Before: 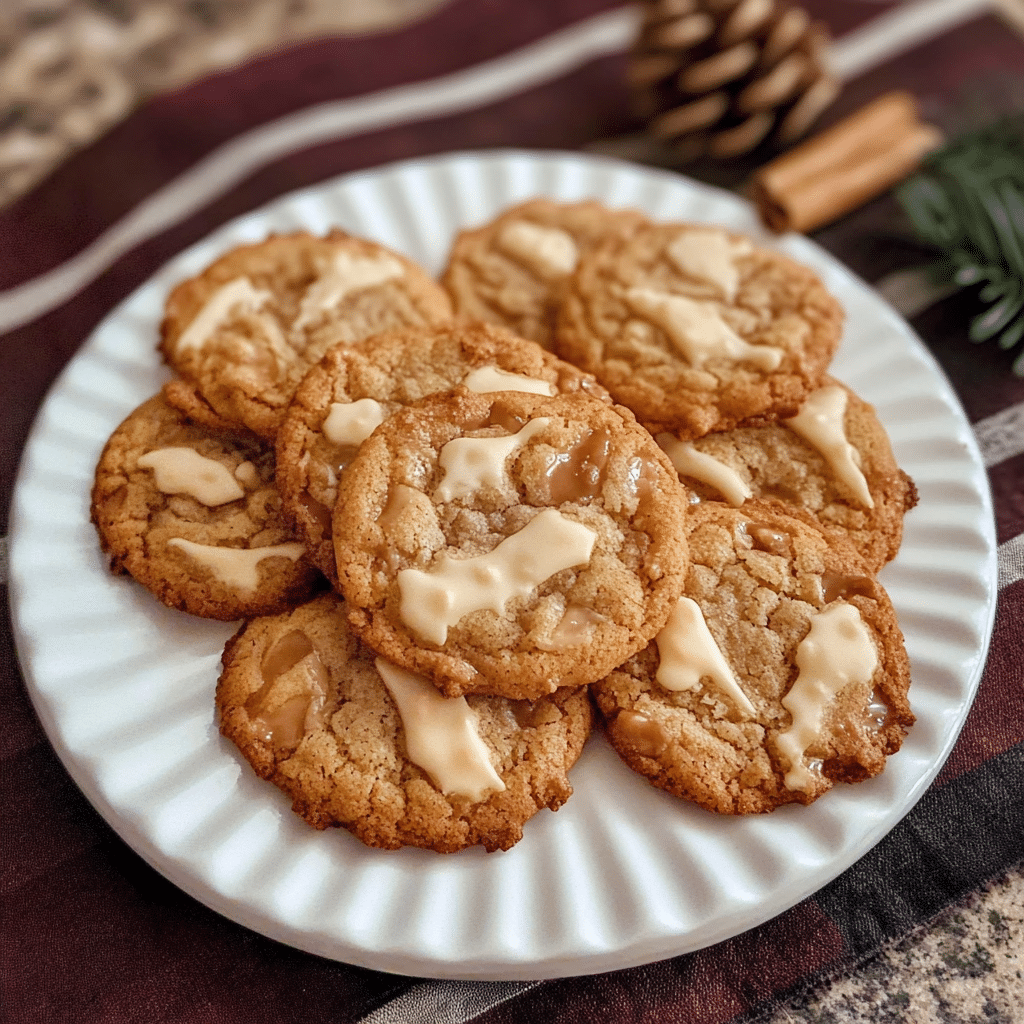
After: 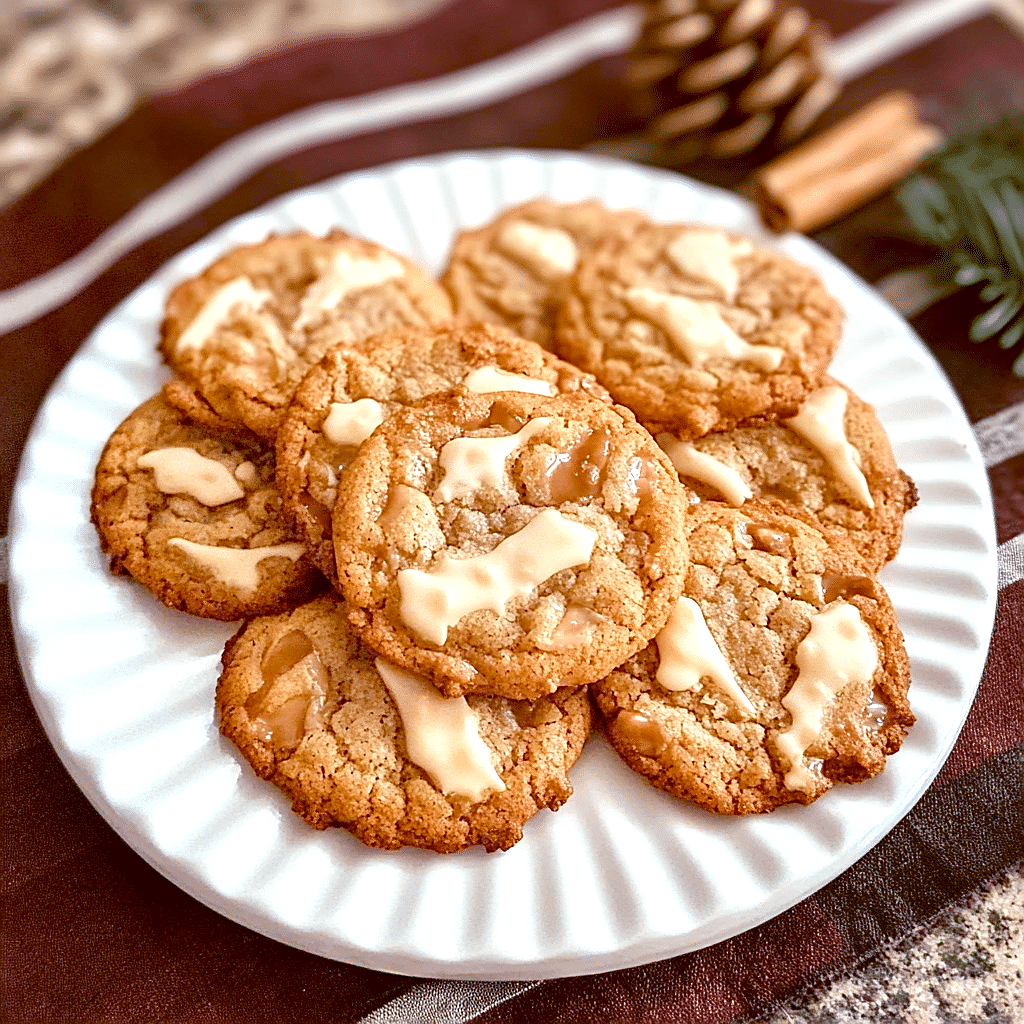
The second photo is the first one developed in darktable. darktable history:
exposure: black level correction 0, exposure 0.7 EV, compensate exposure bias true, compensate highlight preservation false
color balance: lift [1, 1.015, 1.004, 0.985], gamma [1, 0.958, 0.971, 1.042], gain [1, 0.956, 0.977, 1.044]
sharpen: on, module defaults
